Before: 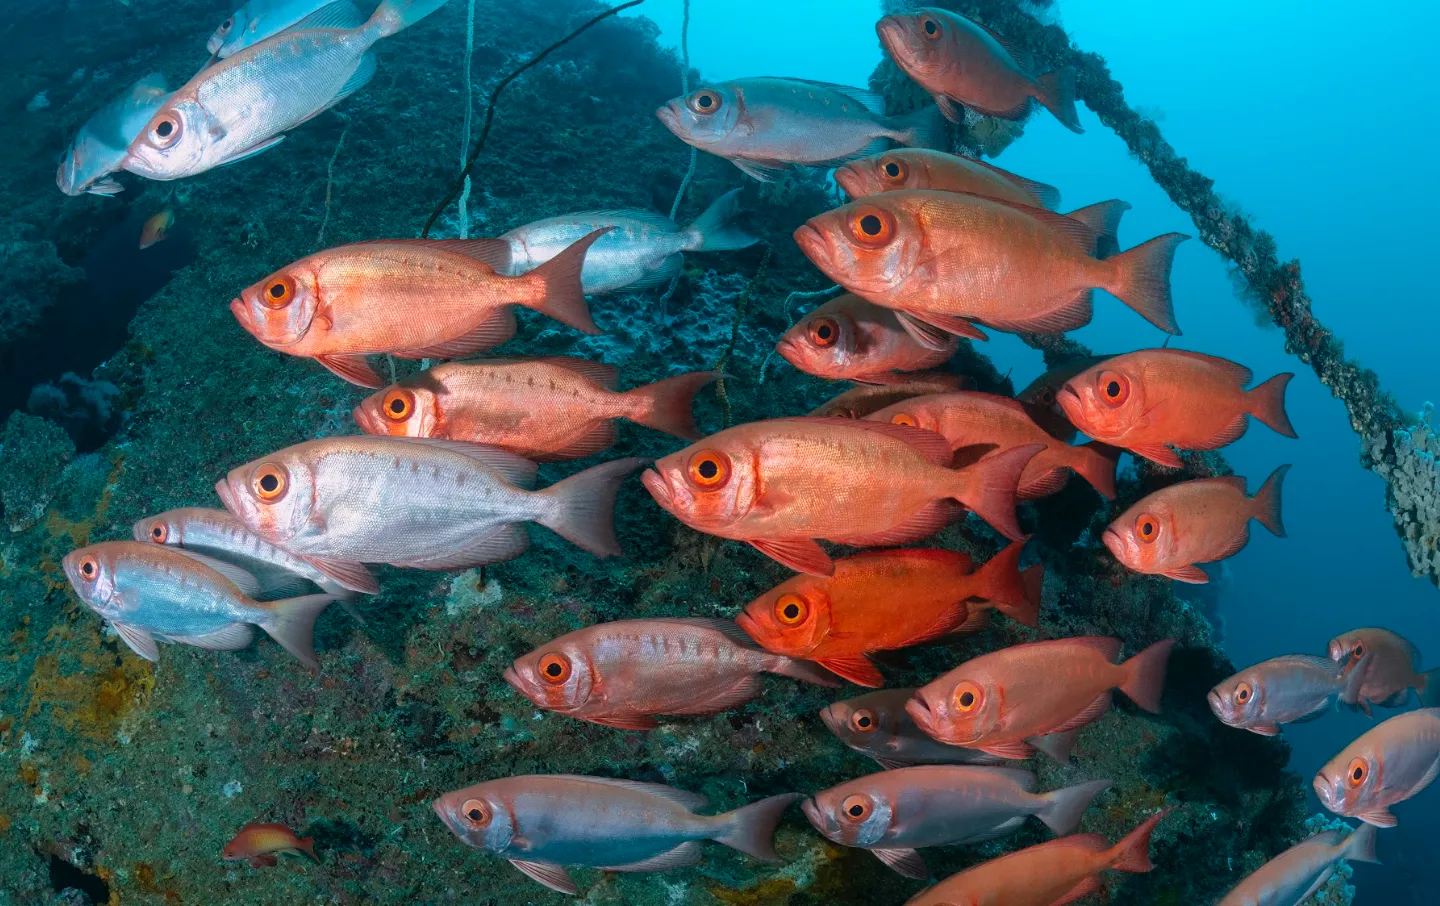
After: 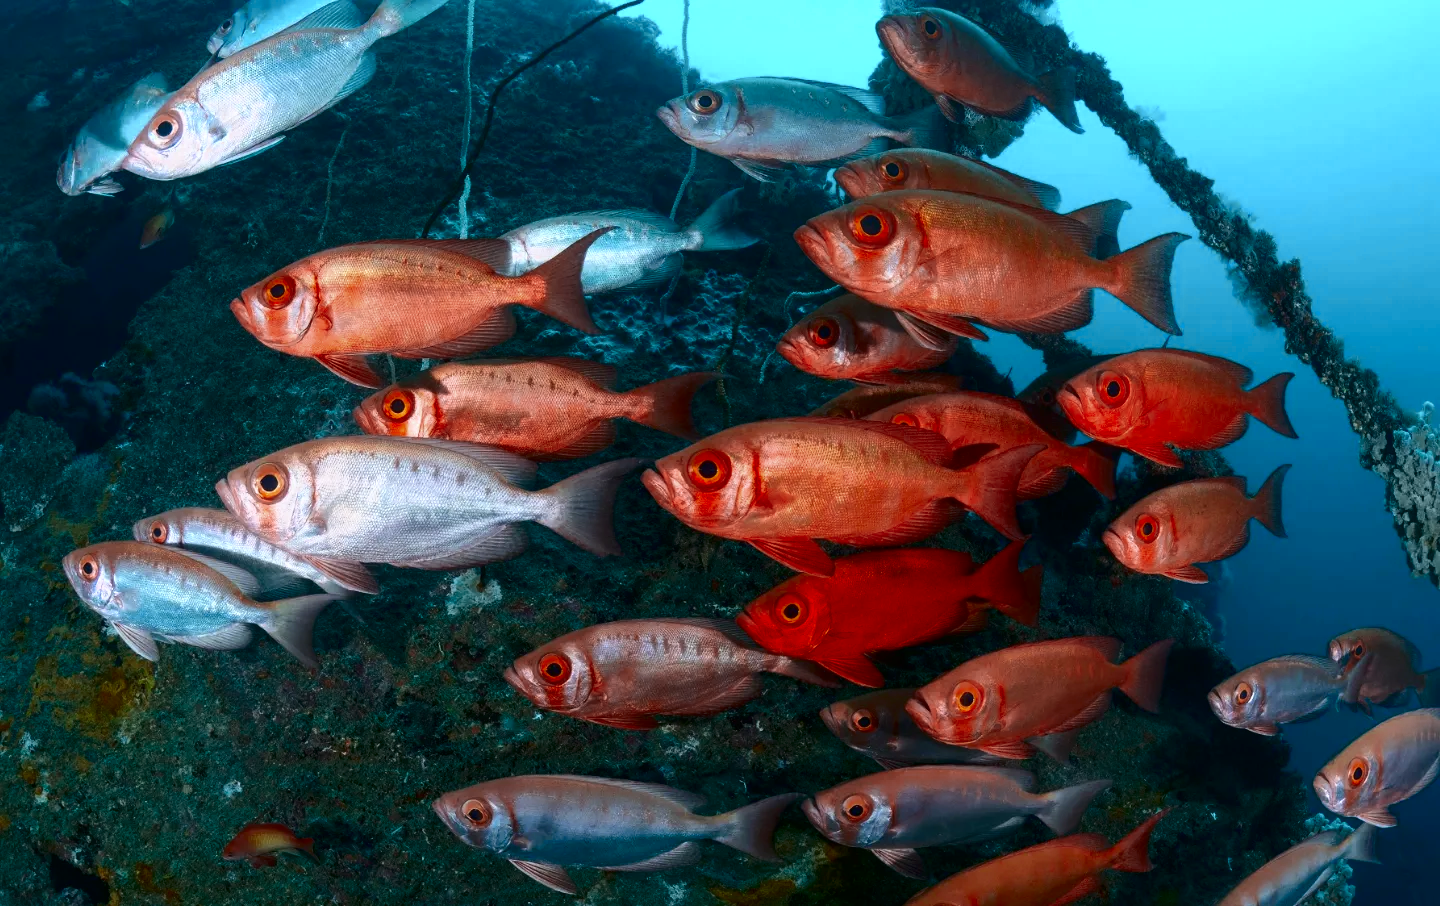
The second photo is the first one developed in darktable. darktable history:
color zones: curves: ch0 [(0, 0.5) (0.125, 0.4) (0.25, 0.5) (0.375, 0.4) (0.5, 0.4) (0.625, 0.6) (0.75, 0.6) (0.875, 0.5)]; ch1 [(0, 0.4) (0.125, 0.5) (0.25, 0.4) (0.375, 0.4) (0.5, 0.4) (0.625, 0.4) (0.75, 0.5) (0.875, 0.4)]; ch2 [(0, 0.6) (0.125, 0.5) (0.25, 0.5) (0.375, 0.6) (0.5, 0.6) (0.625, 0.5) (0.75, 0.5) (0.875, 0.5)]
contrast brightness saturation: contrast 0.21, brightness -0.11, saturation 0.21
